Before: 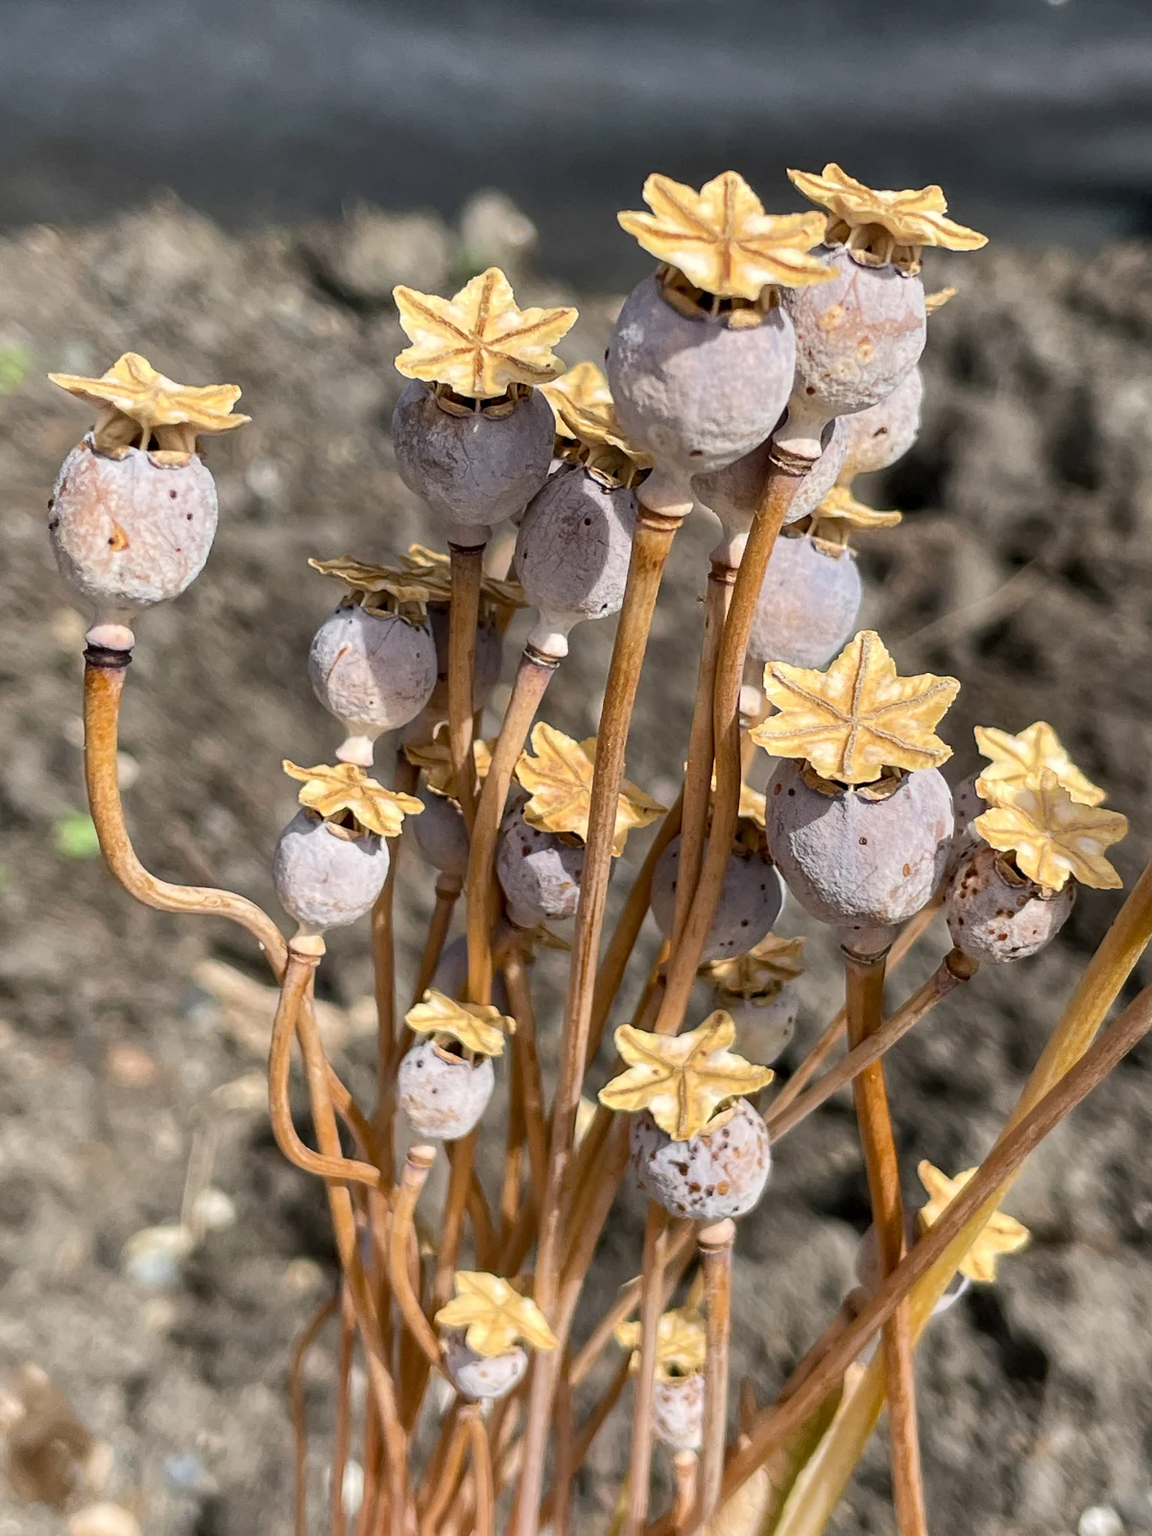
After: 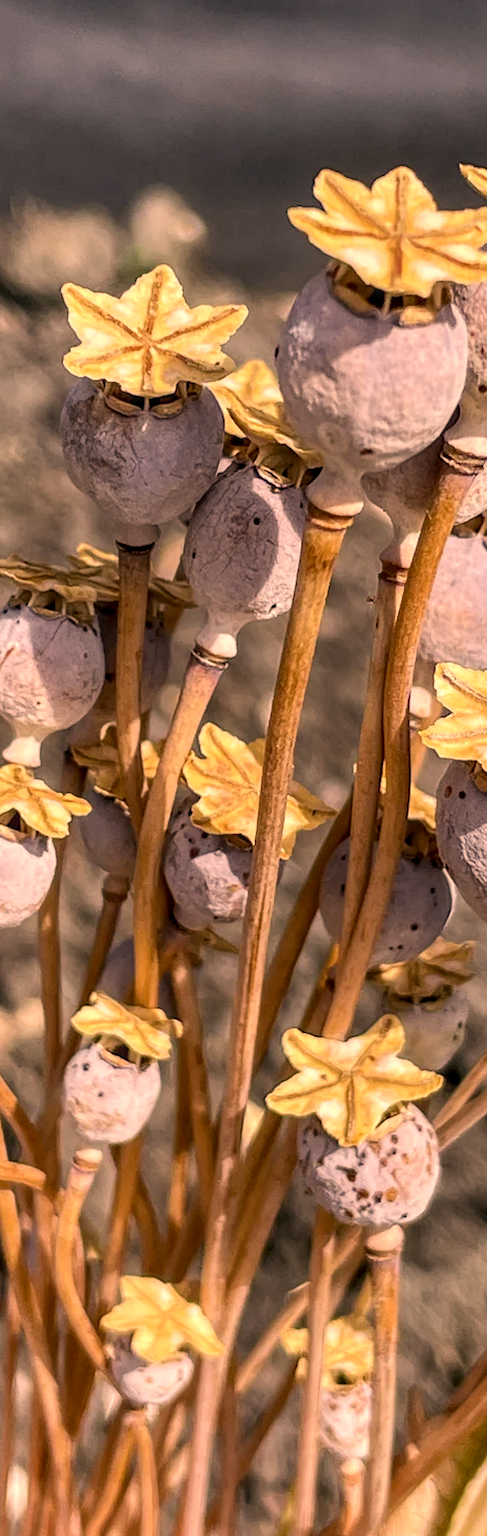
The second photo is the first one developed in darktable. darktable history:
local contrast: on, module defaults
color correction: highlights a* 17.88, highlights b* 18.79
crop: left 28.583%, right 29.231%
tone equalizer: on, module defaults
rotate and perspective: rotation 0.192°, lens shift (horizontal) -0.015, crop left 0.005, crop right 0.996, crop top 0.006, crop bottom 0.99
